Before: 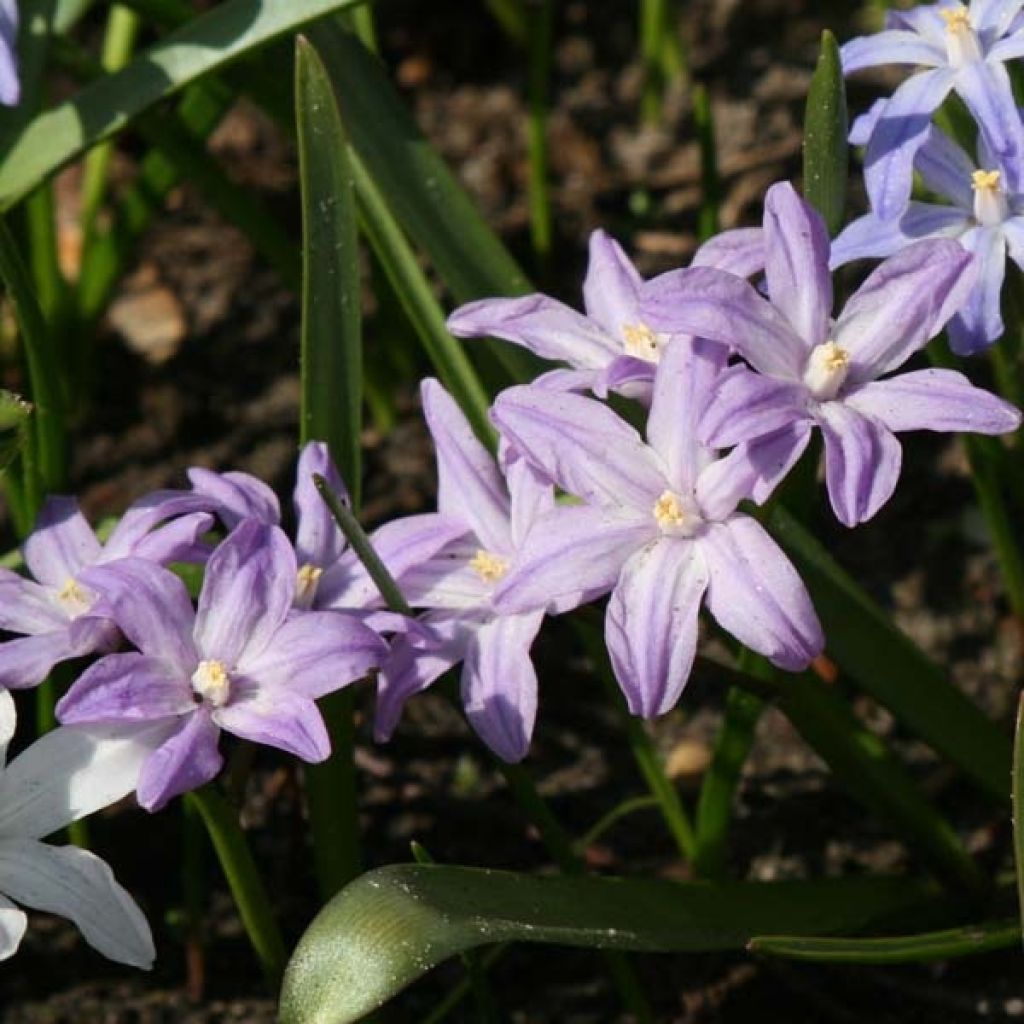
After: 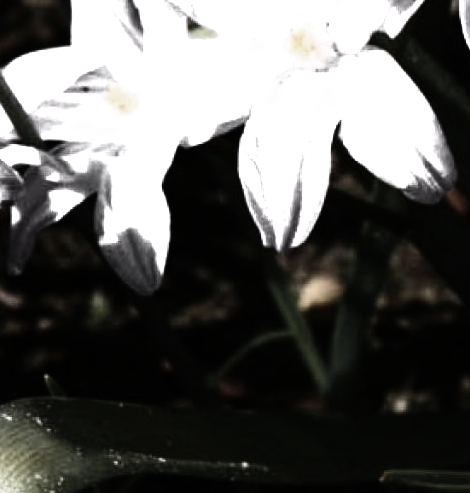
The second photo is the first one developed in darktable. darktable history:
tone curve: curves: ch0 [(0, 0) (0.003, 0.001) (0.011, 0.005) (0.025, 0.01) (0.044, 0.019) (0.069, 0.029) (0.1, 0.042) (0.136, 0.078) (0.177, 0.129) (0.224, 0.182) (0.277, 0.246) (0.335, 0.318) (0.399, 0.396) (0.468, 0.481) (0.543, 0.573) (0.623, 0.672) (0.709, 0.777) (0.801, 0.881) (0.898, 0.975) (1, 1)], preserve colors none
color zones: curves: ch0 [(0, 0.613) (0.01, 0.613) (0.245, 0.448) (0.498, 0.529) (0.642, 0.665) (0.879, 0.777) (0.99, 0.613)]; ch1 [(0, 0.035) (0.121, 0.189) (0.259, 0.197) (0.415, 0.061) (0.589, 0.022) (0.732, 0.022) (0.857, 0.026) (0.991, 0.053)]
crop: left 35.893%, top 45.703%, right 18.185%, bottom 6.081%
contrast brightness saturation: contrast 0.386, brightness 0.097
